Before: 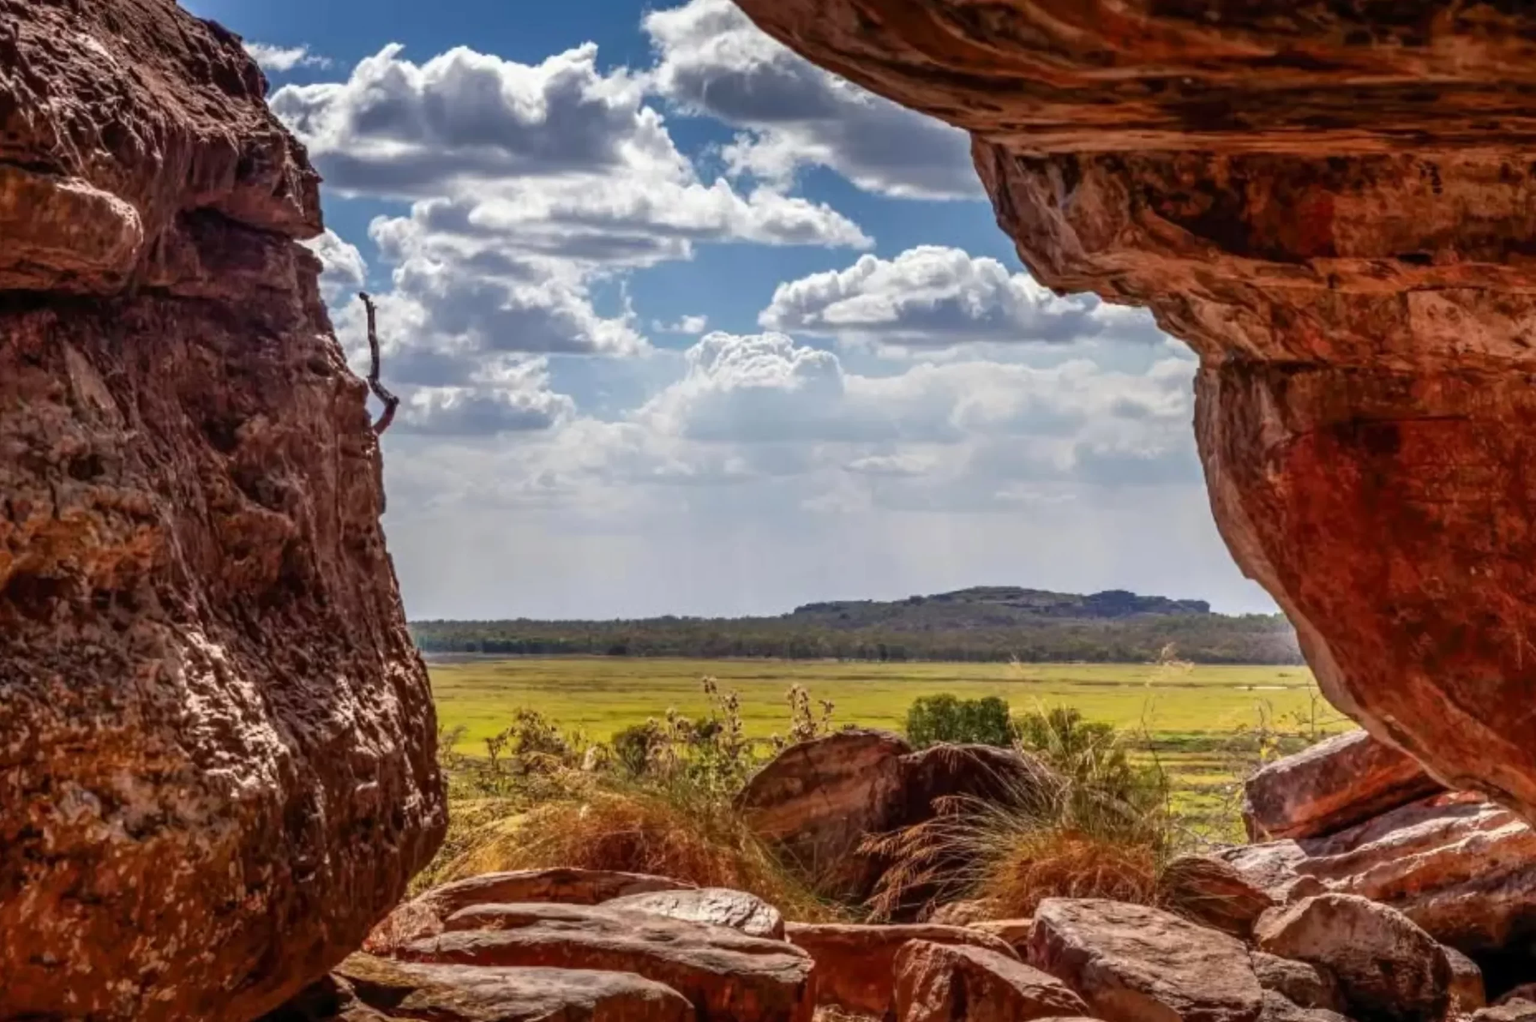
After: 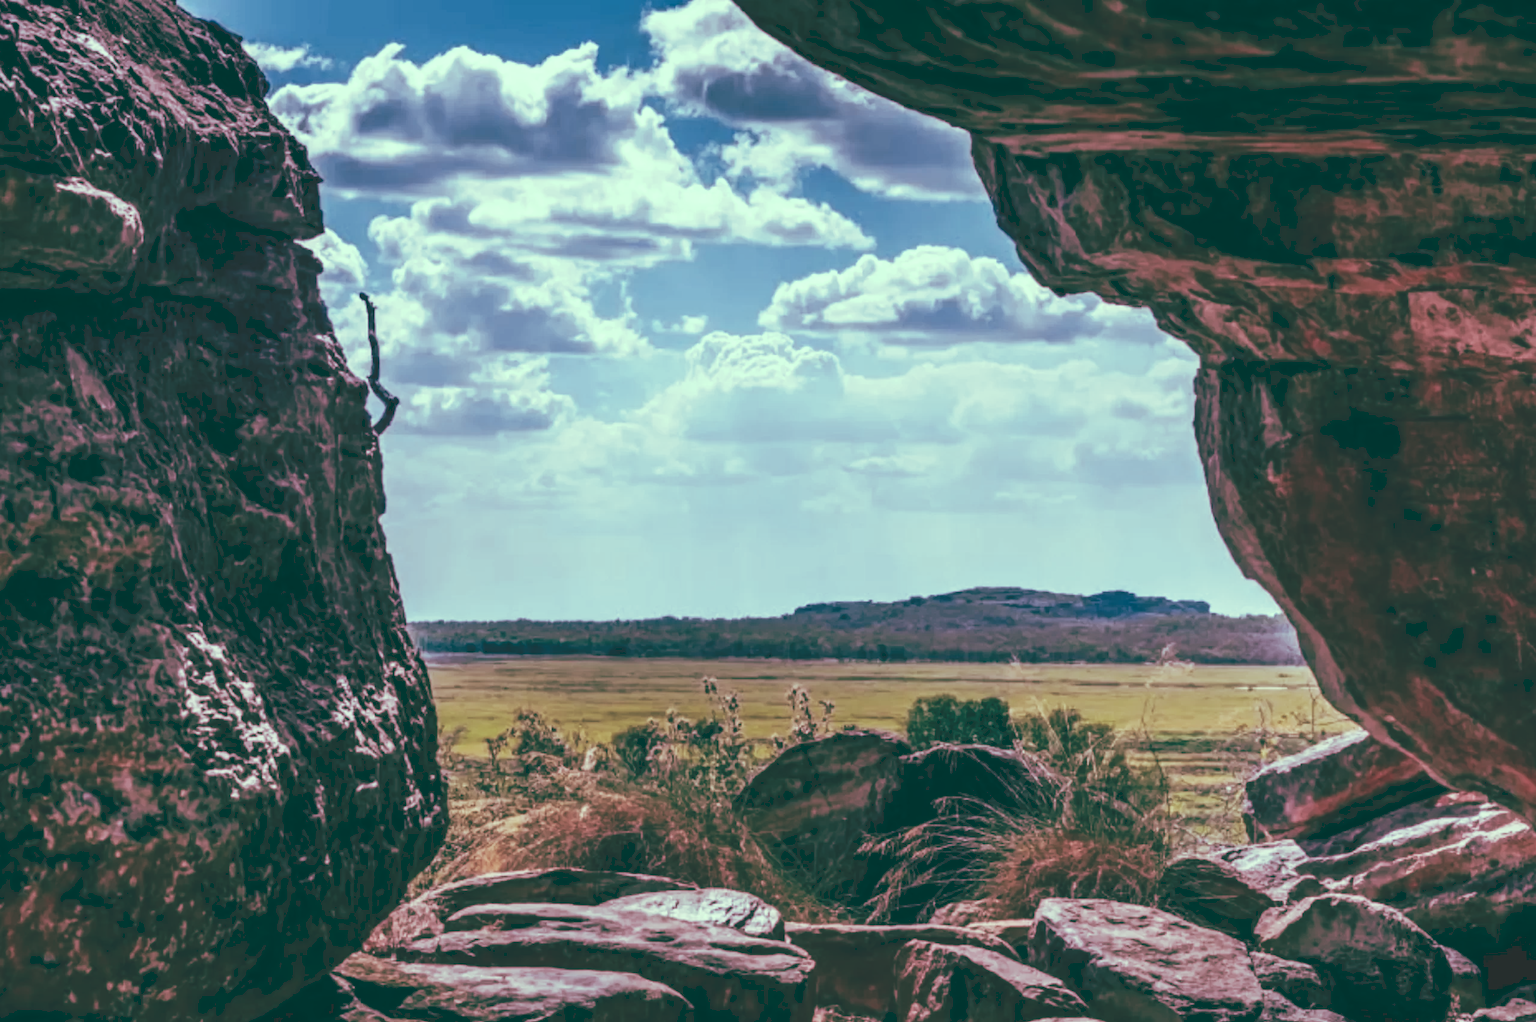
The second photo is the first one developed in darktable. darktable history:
tone curve: curves: ch0 [(0, 0) (0.003, 0.169) (0.011, 0.173) (0.025, 0.177) (0.044, 0.184) (0.069, 0.191) (0.1, 0.199) (0.136, 0.206) (0.177, 0.221) (0.224, 0.248) (0.277, 0.284) (0.335, 0.344) (0.399, 0.413) (0.468, 0.497) (0.543, 0.594) (0.623, 0.691) (0.709, 0.779) (0.801, 0.868) (0.898, 0.931) (1, 1)], preserve colors none
color look up table: target L [91.06, 97.59, 87.8, 86.09, 57.6, 60.14, 52.39, 53.56, 46.57, 39.9, 36.13, 17.63, 201.26, 65.5, 68.62, 64.28, 64.99, 56.59, 44.01, 42.68, 43.39, 39.91, 30.91, 20.22, 13.85, 3.494, 96.88, 79.79, 83.62, 75.74, 78.68, 60.63, 61.86, 52.32, 52.34, 46.41, 48.15, 46.43, 45.75, 30.58, 33.5, 15.86, 15.54, 6.835, 95.96, 78.48, 78.16, 55.32, 27.1], target a [-28.22, -36.57, -14.87, -36.68, -15.23, -17.59, -30.68, 0.729, -3.139, -17.35, -20.83, -52.37, 0, -1.569, -3.717, 20.51, 11.18, 33.04, 47.89, 44.85, 9.394, 17.73, -3.12, 3.989, -42.52, -10.4, -29.46, 1.137, 2.161, -4.27, 12.41, 1.643, 34.44, -2.866, 37.01, 25.22, 10.9, -6.786, 14.19, 17.62, 16.75, -45.76, -40.59, -19.63, -52.36, -24.24, -31.71, -25.17, -24.35], target b [34.55, 16.71, 16.81, 13.35, 29.44, 12.85, 23.2, 21.64, -4.035, 2.171, 9.24, -0.976, -0.001, 34.68, -3.117, 20.49, 9.955, 6.968, 5.515, 20.08, 5.706, 16.35, -6.419, -4.686, -0.551, -1.606, 14.31, -3.093, -5.701, -19.07, -14.81, -14.13, -13.11, -26.09, -29.83, -11.1, -34.07, -39.5, -57.5, -17.84, -40.33, -13.12, -24.96, -16.5, 11.4, -4.948, -13.85, -8.385, -14.33], num patches 49
